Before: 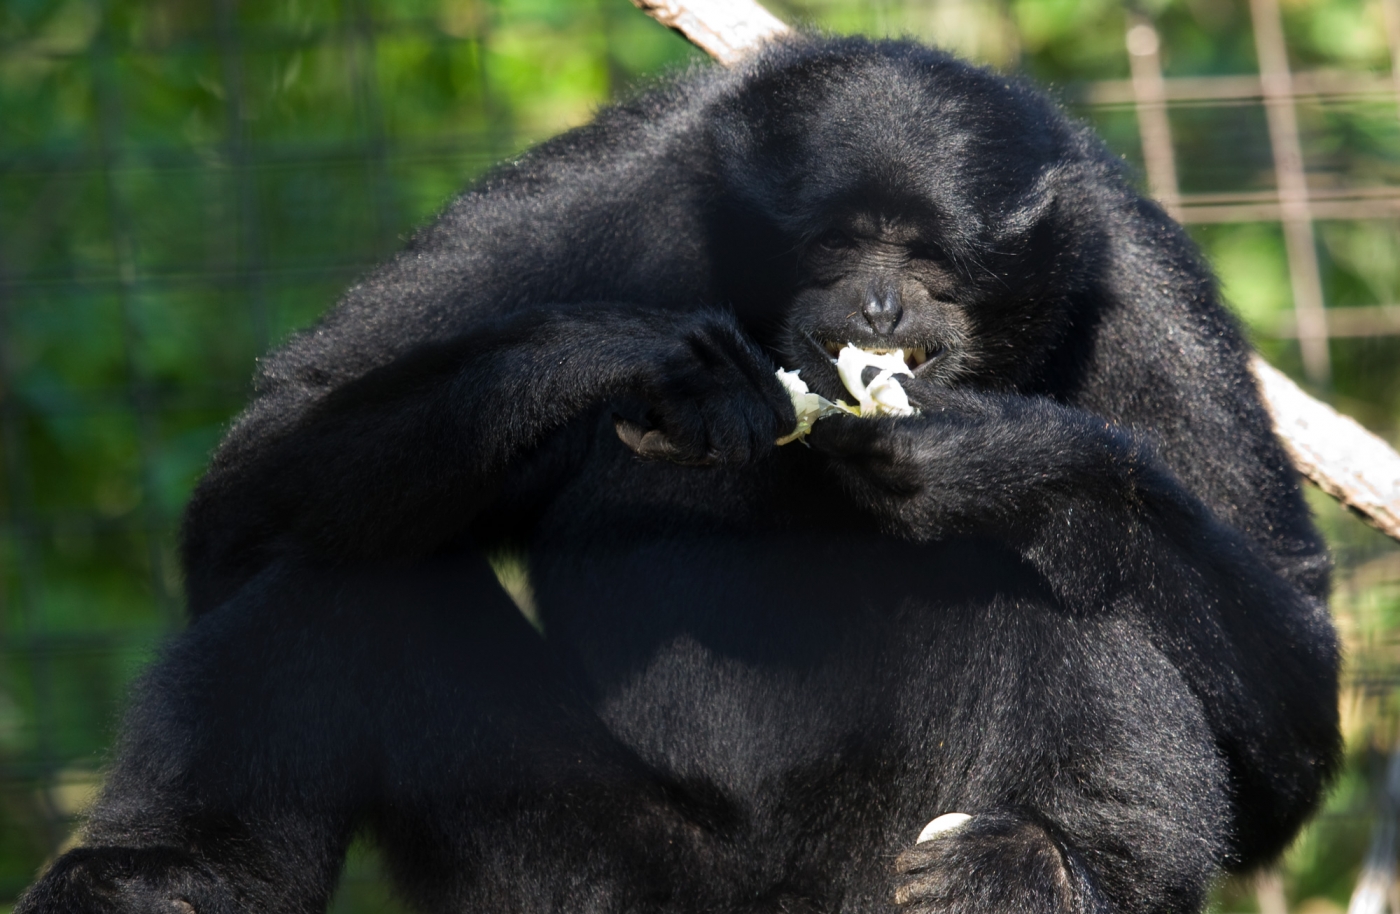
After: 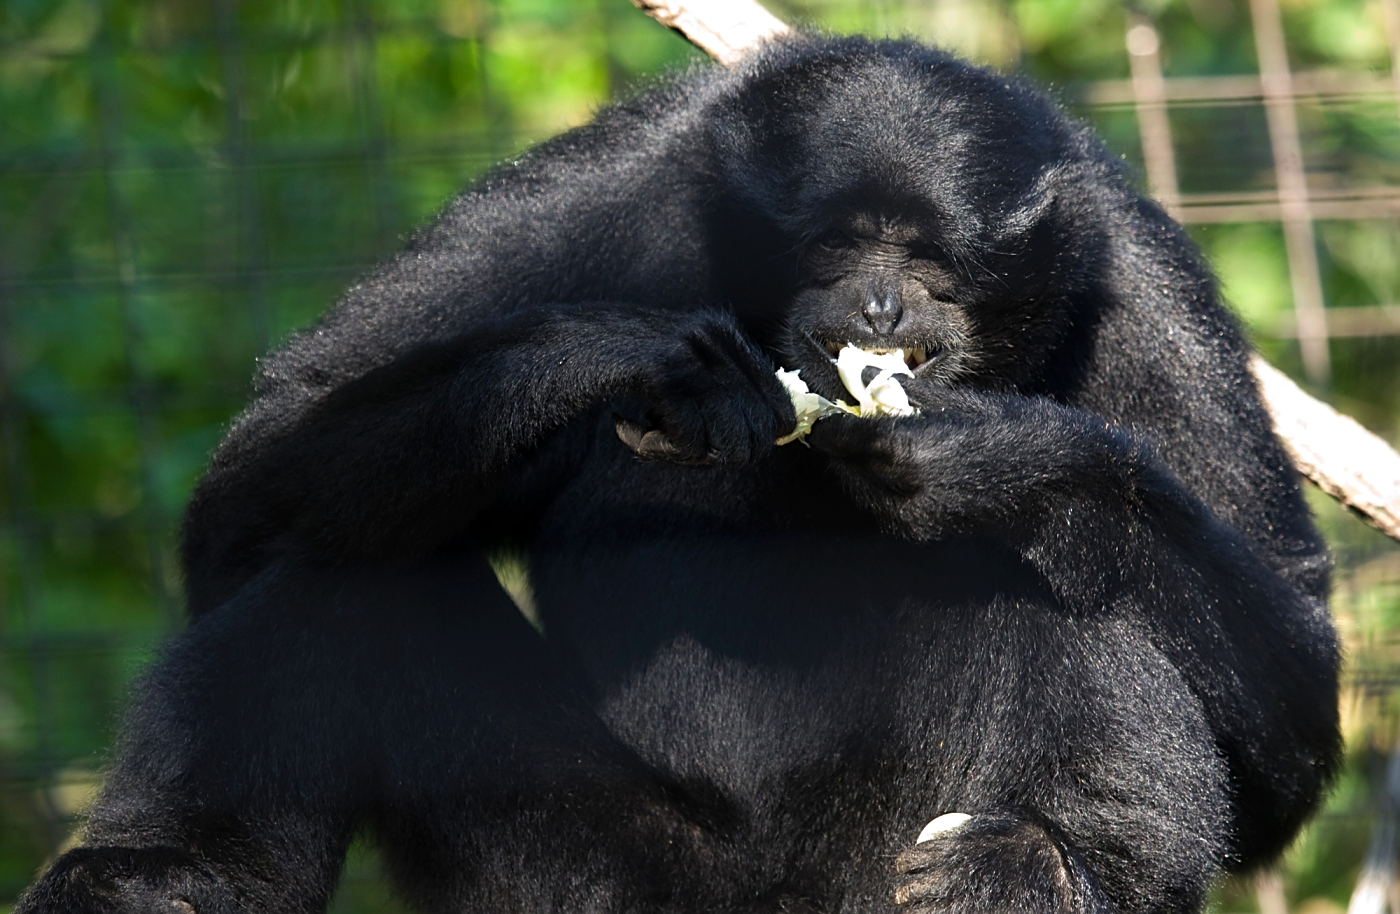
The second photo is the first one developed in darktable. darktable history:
sharpen: on, module defaults
levels: levels [0, 0.476, 0.951]
